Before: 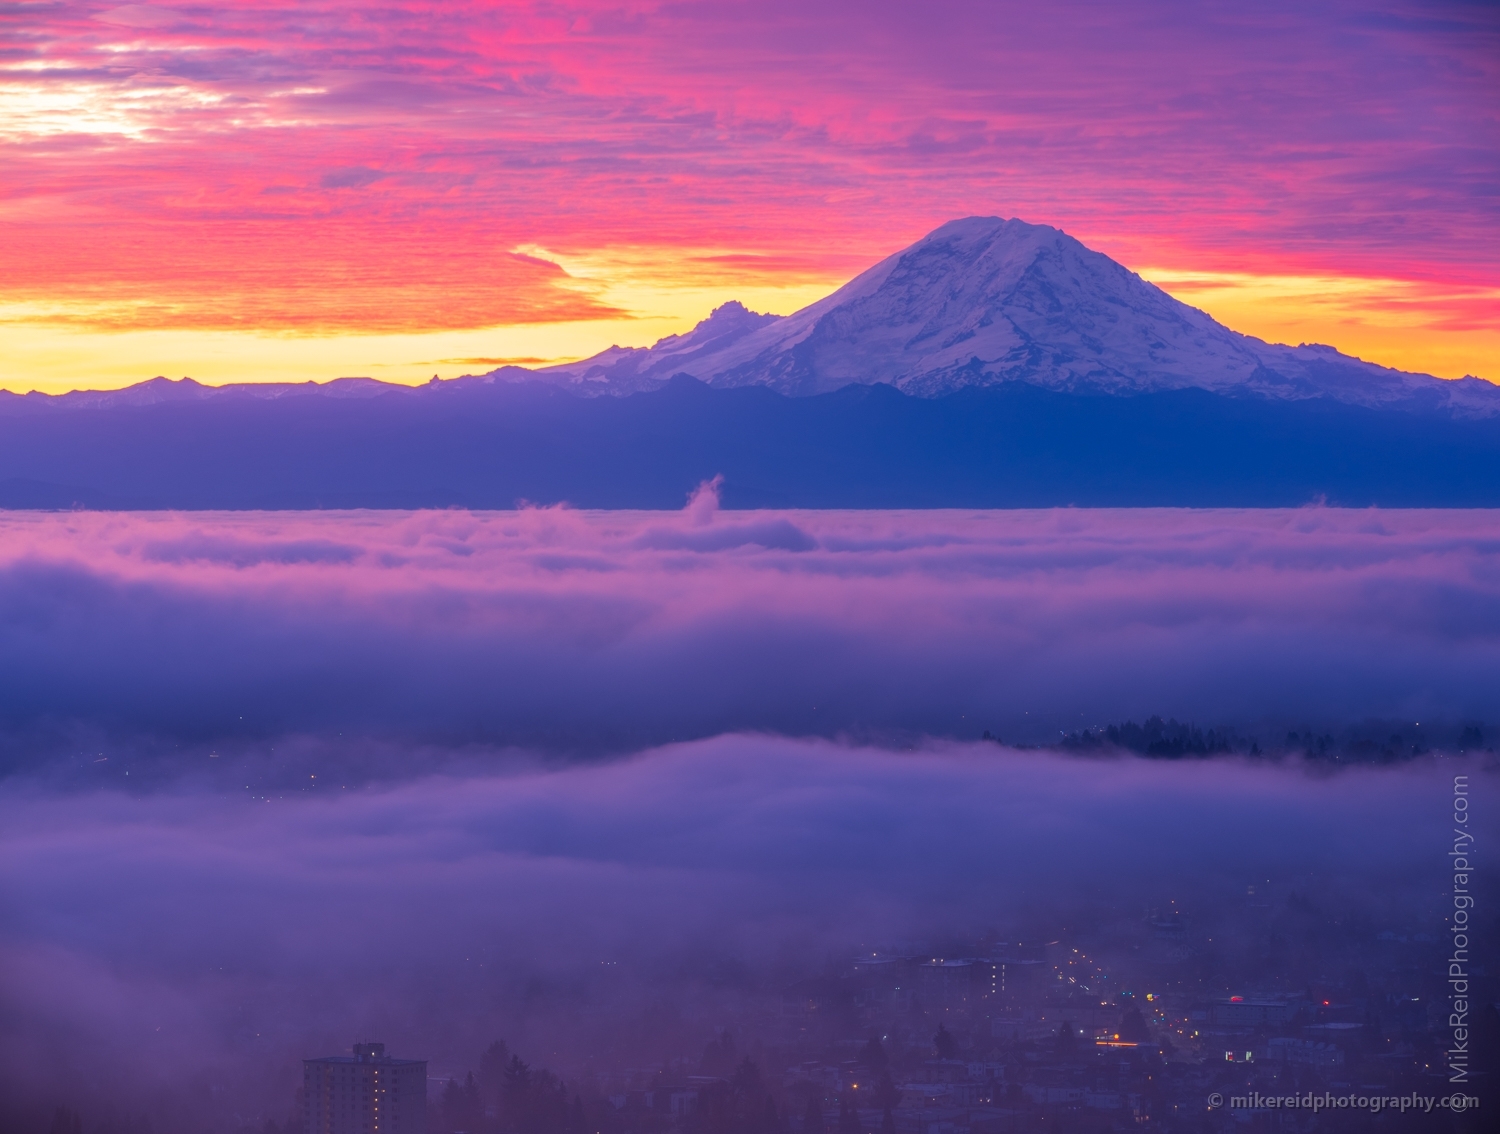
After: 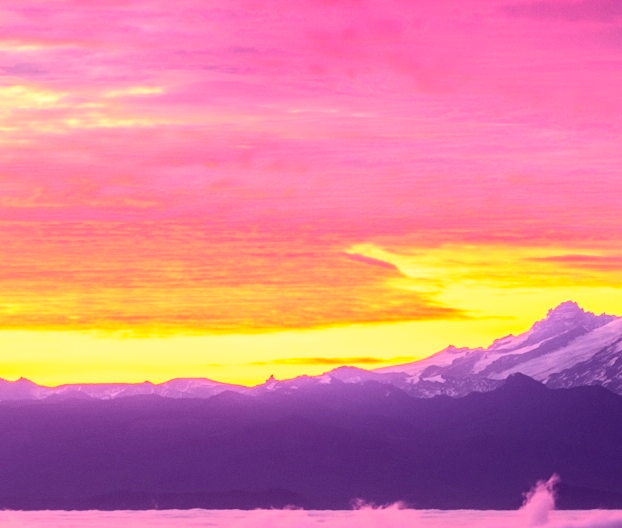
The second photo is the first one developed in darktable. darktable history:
base curve: curves: ch0 [(0, 0) (0.036, 0.025) (0.121, 0.166) (0.206, 0.329) (0.605, 0.79) (1, 1)]
color correction: highlights a* 1.16, highlights b* 24.52, shadows a* 16.35, shadows b* 24.59
crop and rotate: left 10.965%, top 0.107%, right 47.538%, bottom 53.252%
contrast brightness saturation: contrast 0.306, brightness -0.072, saturation 0.175
